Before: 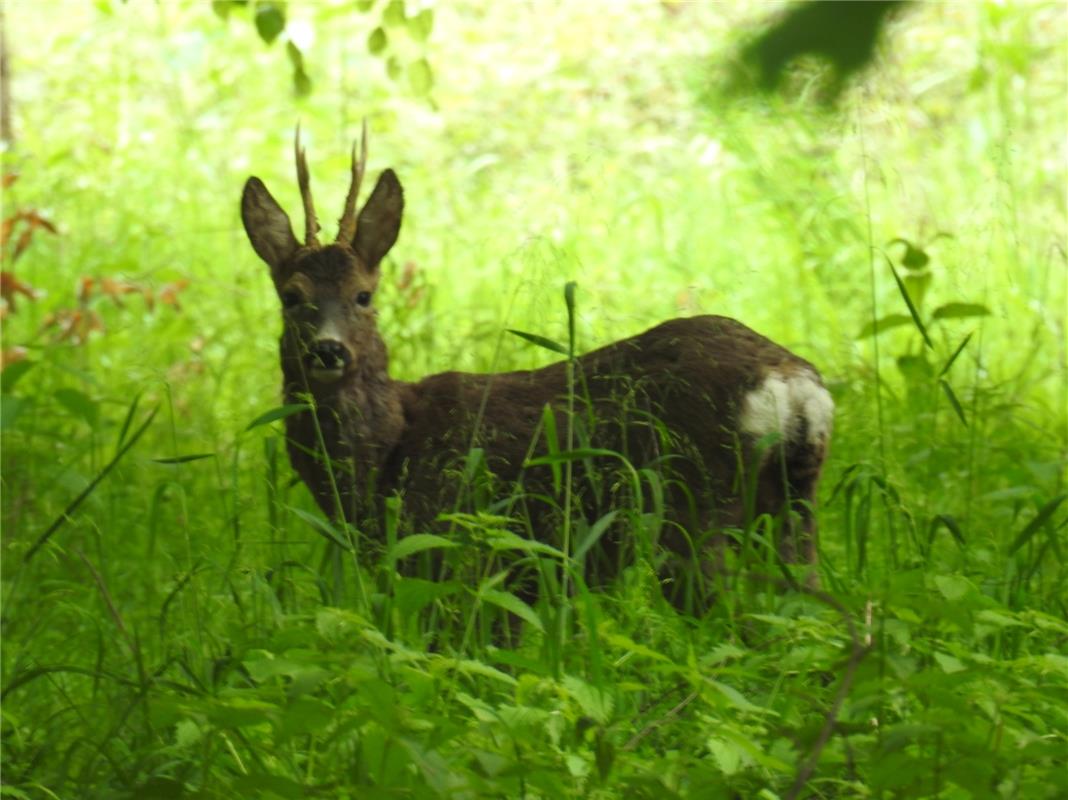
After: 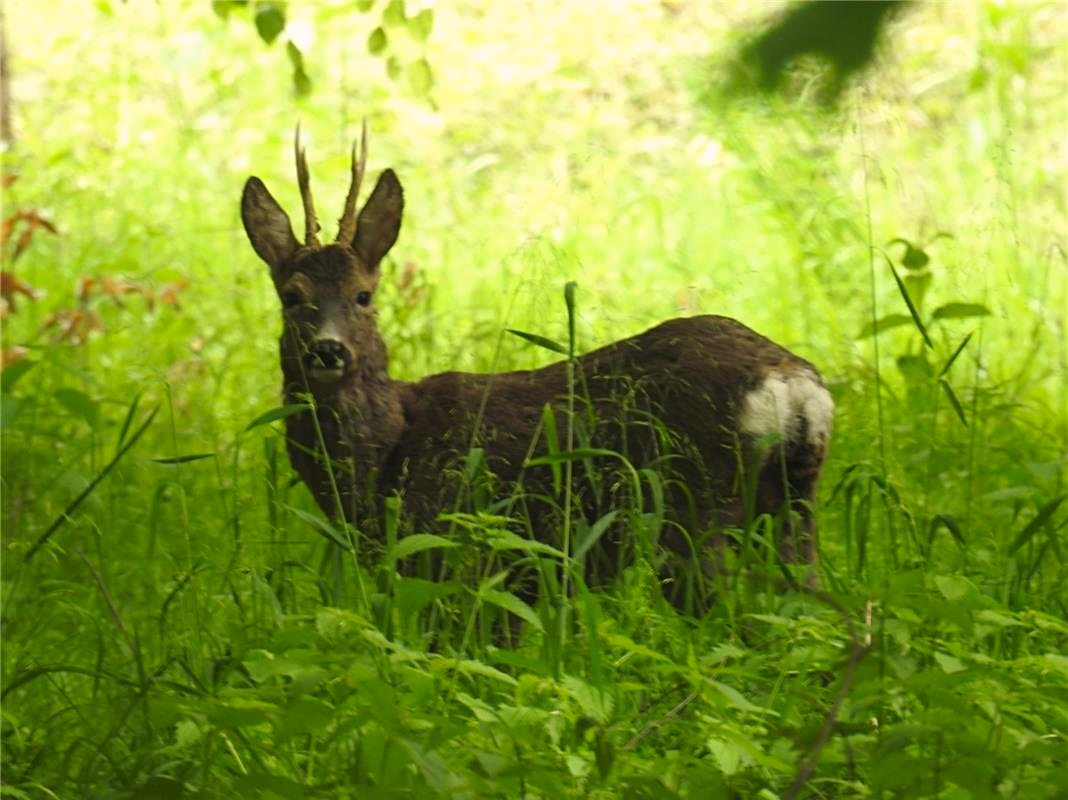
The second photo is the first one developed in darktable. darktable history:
sharpen: on, module defaults
color correction: highlights a* 5.73, highlights b* 4.78
